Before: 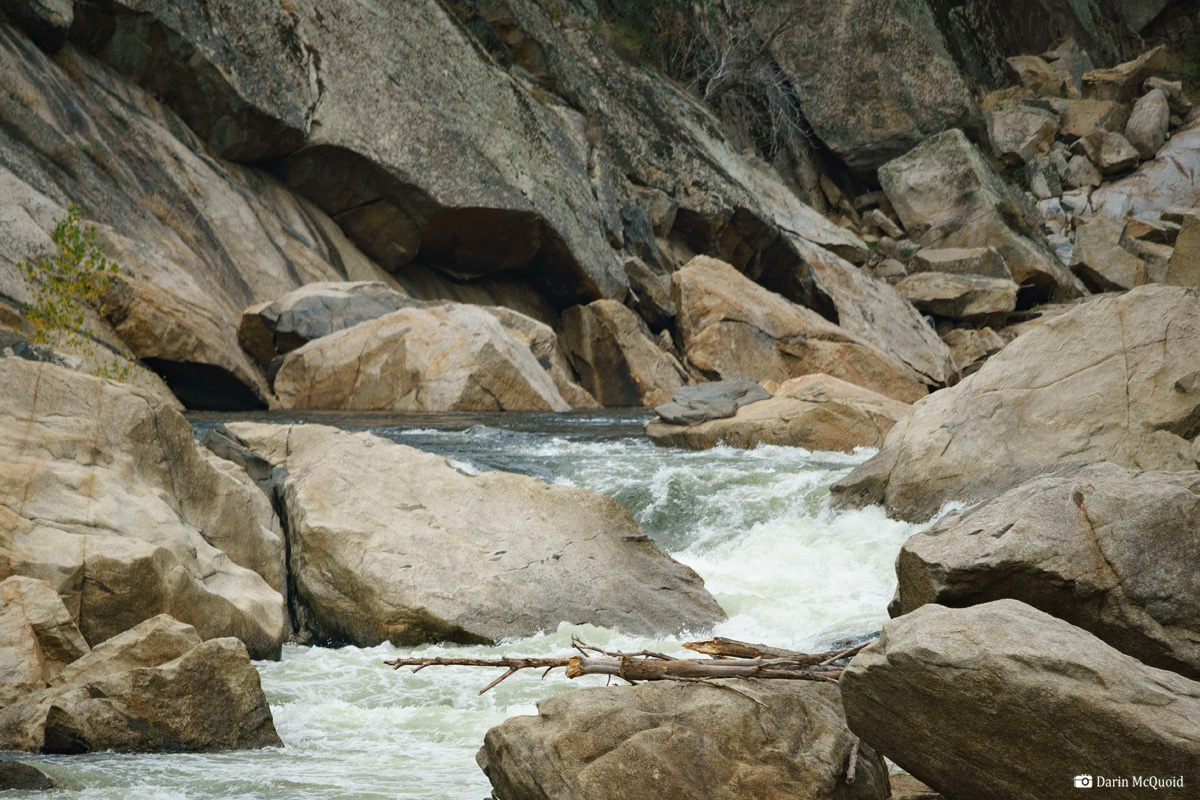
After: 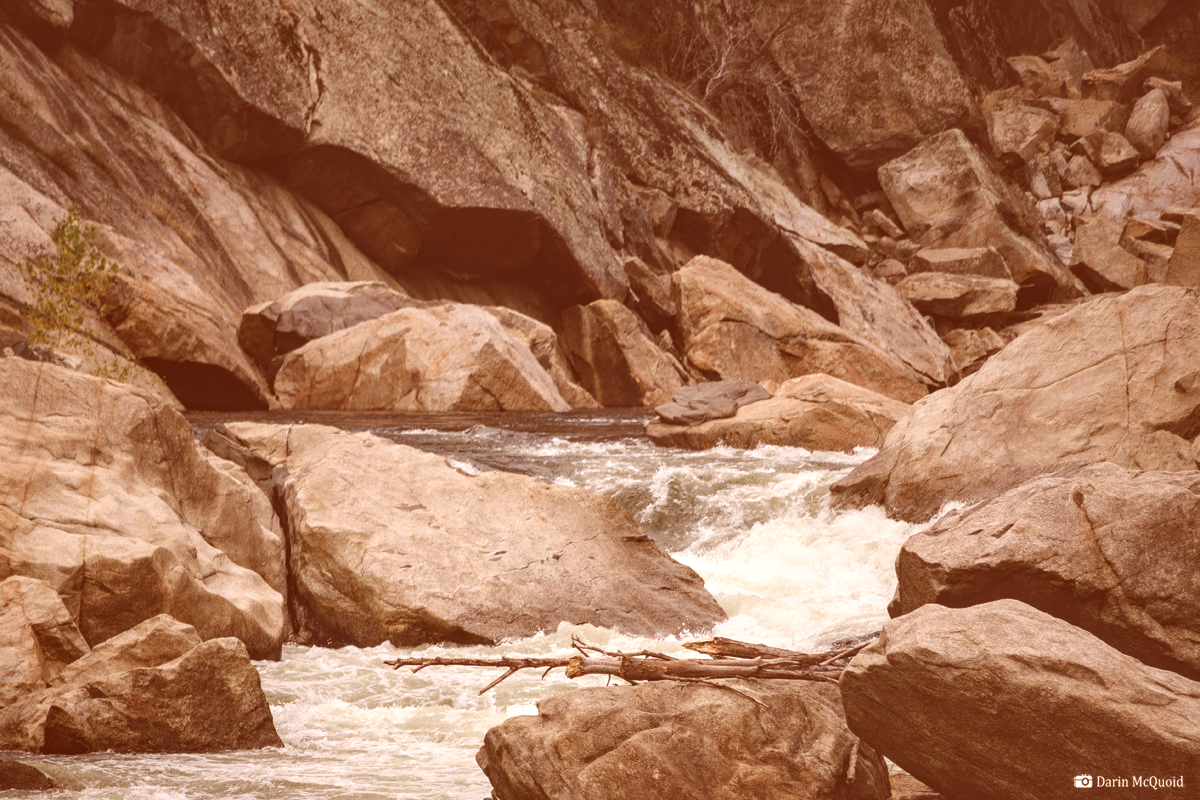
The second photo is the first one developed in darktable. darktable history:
color correction: highlights a* 9.36, highlights b* 8.93, shadows a* 39.91, shadows b* 39.63, saturation 0.82
local contrast: detail 130%
contrast equalizer: y [[0.528 ×6], [0.514 ×6], [0.362 ×6], [0 ×6], [0 ×6]], mix 0.285
exposure: black level correction -0.041, exposure 0.065 EV, compensate highlight preservation false
